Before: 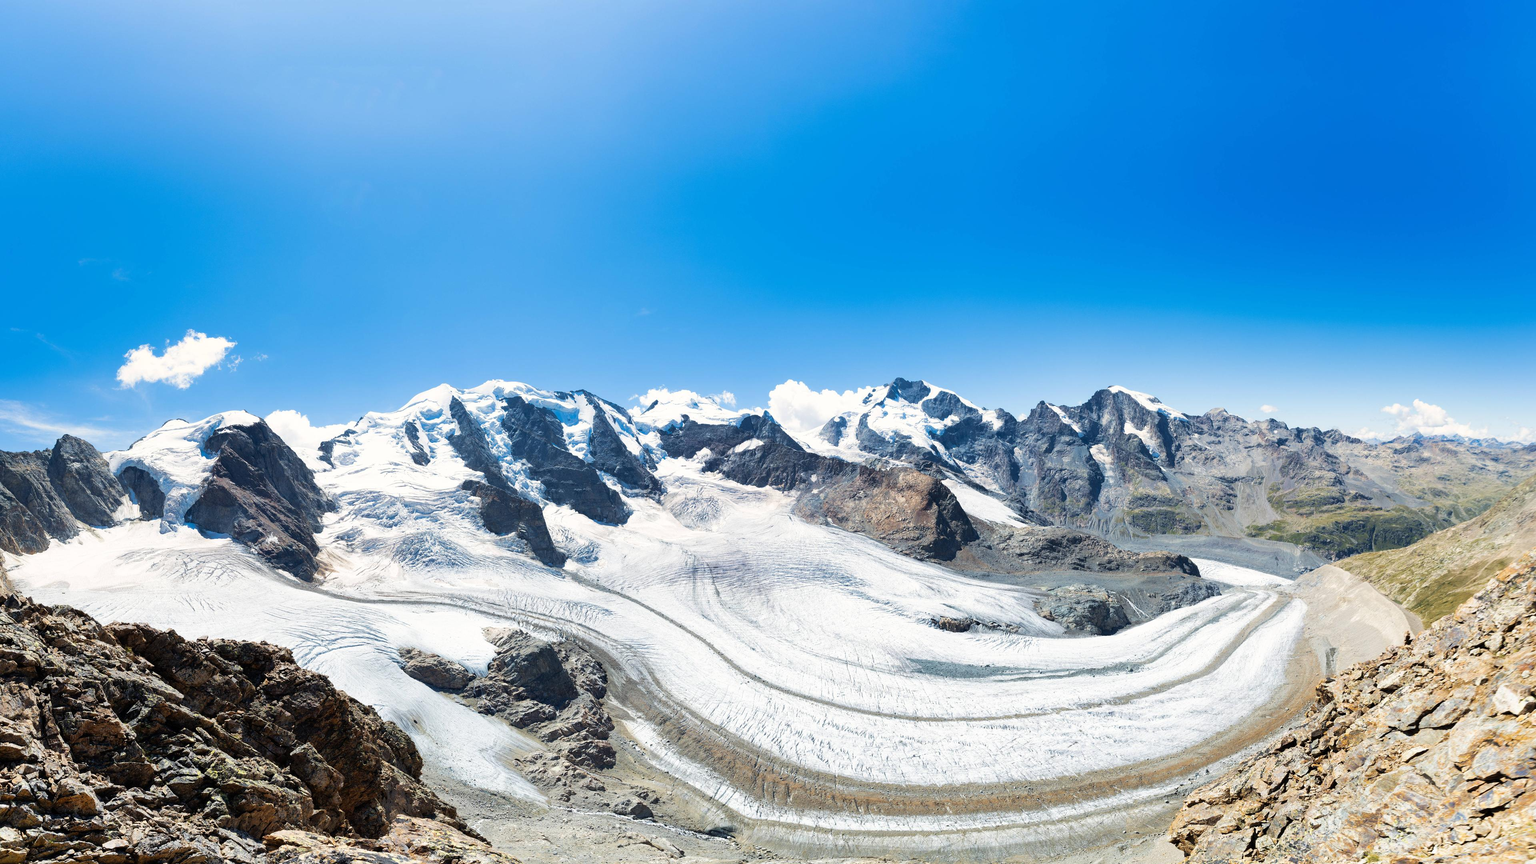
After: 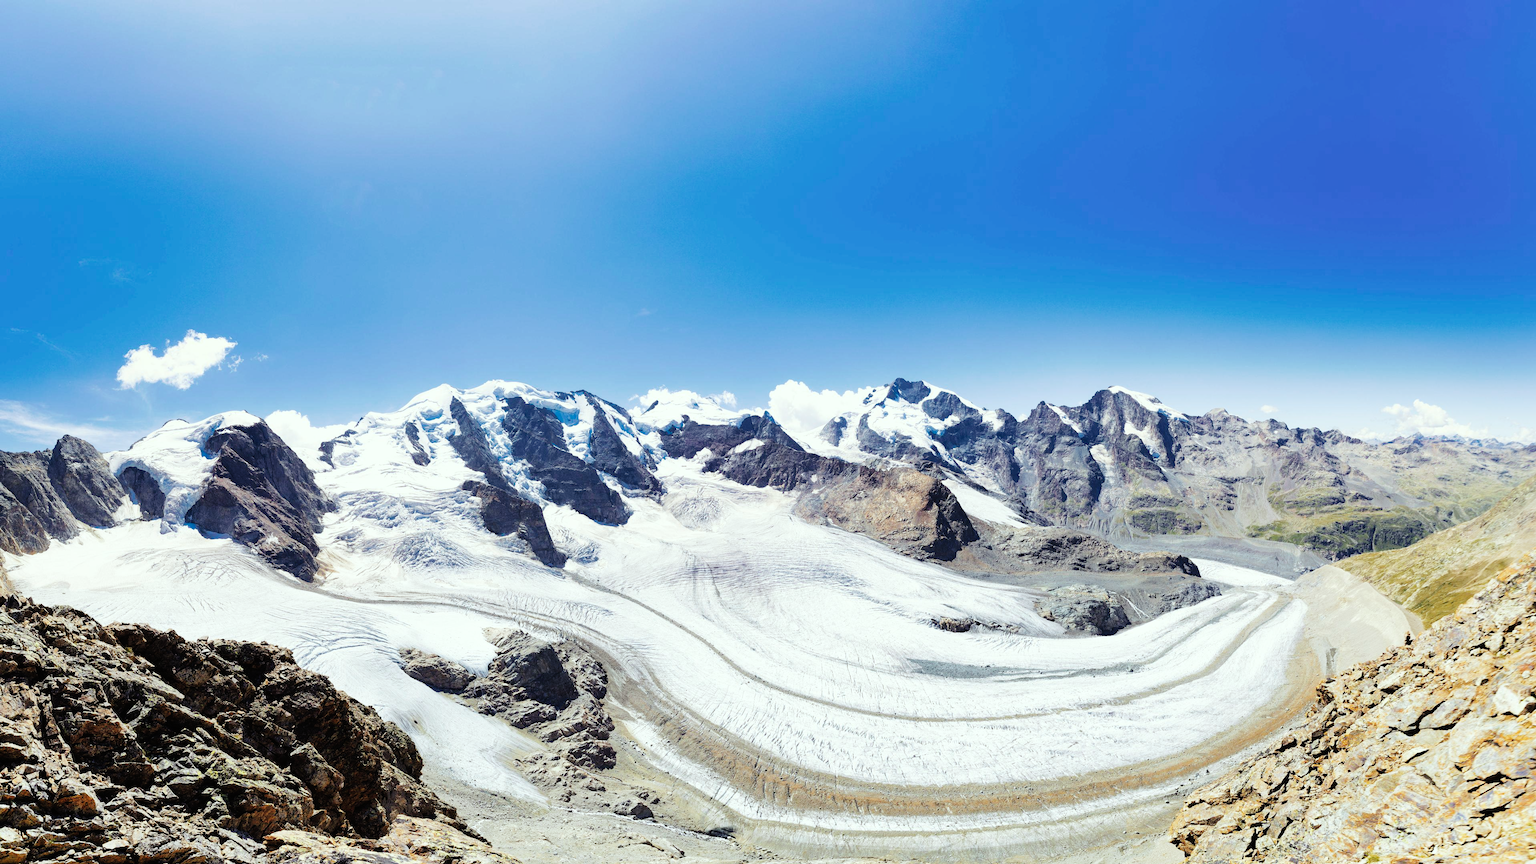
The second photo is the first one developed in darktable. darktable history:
tone curve: curves: ch0 [(0, 0) (0.003, 0.001) (0.011, 0.006) (0.025, 0.012) (0.044, 0.018) (0.069, 0.025) (0.1, 0.045) (0.136, 0.074) (0.177, 0.124) (0.224, 0.196) (0.277, 0.289) (0.335, 0.396) (0.399, 0.495) (0.468, 0.585) (0.543, 0.663) (0.623, 0.728) (0.709, 0.808) (0.801, 0.87) (0.898, 0.932) (1, 1)], preserve colors none
color look up table: target L [96.65, 95.74, 87.25, 89.18, 75.23, 71.34, 61.37, 54.28, 54.45, 43.7, 40.61, 21.96, 200.67, 75.86, 77.28, 64.68, 59.86, 60.77, 50.41, 47.18, 48.17, 45.57, 34.38, 29.57, 24.51, 17.08, 1.792, 87.4, 79.02, 62.54, 56.56, 52.69, 57.07, 47.45, 45.27, 43.14, 32.21, 37.64, 26.38, 24.27, 20.91, 6.991, 86.29, 63.48, 55.42, 43.86, 40.29, 35.14, 25.26], target a [-15.96, -26.5, -52.89, -57.92, -80.76, -59.85, -10.19, -54.2, -28.46, -16.83, -32.19, -17.07, 0, 16.95, 8.558, 12.07, 46.29, 32.02, 44.41, 70.26, 36.74, 22.28, 43.99, 3.671, 28.64, 25.44, 3.118, 20.78, 35.59, 65.08, 50.12, 89.66, 0.079, 37.41, 66.56, 52.8, 19.52, 55.73, 30.5, 14.62, 33.74, 9.173, -25.23, -18.69, -31.66, -7.144, 0.325, -15.61, 1.929], target b [30.98, 91.79, 72.4, -5.001, 54.67, 26.7, 41.38, 46.12, 10.51, 34.95, 27.82, 19.76, 0, 61.69, 8.504, 62.24, 47.4, 26.5, 14.8, 29.76, 42.97, 25.91, 14.69, 11.07, 23.49, 5.311, 1.17, -14.37, -21.66, -48.83, -5.658, -68.09, 3.728, -30.99, -39.01, -79.39, -60.2, -47.54, -8.201, -15.86, -59.57, -21.75, -12.58, -44.15, -21.43, -20.48, -53.43, -6.493, -23.99], num patches 49
